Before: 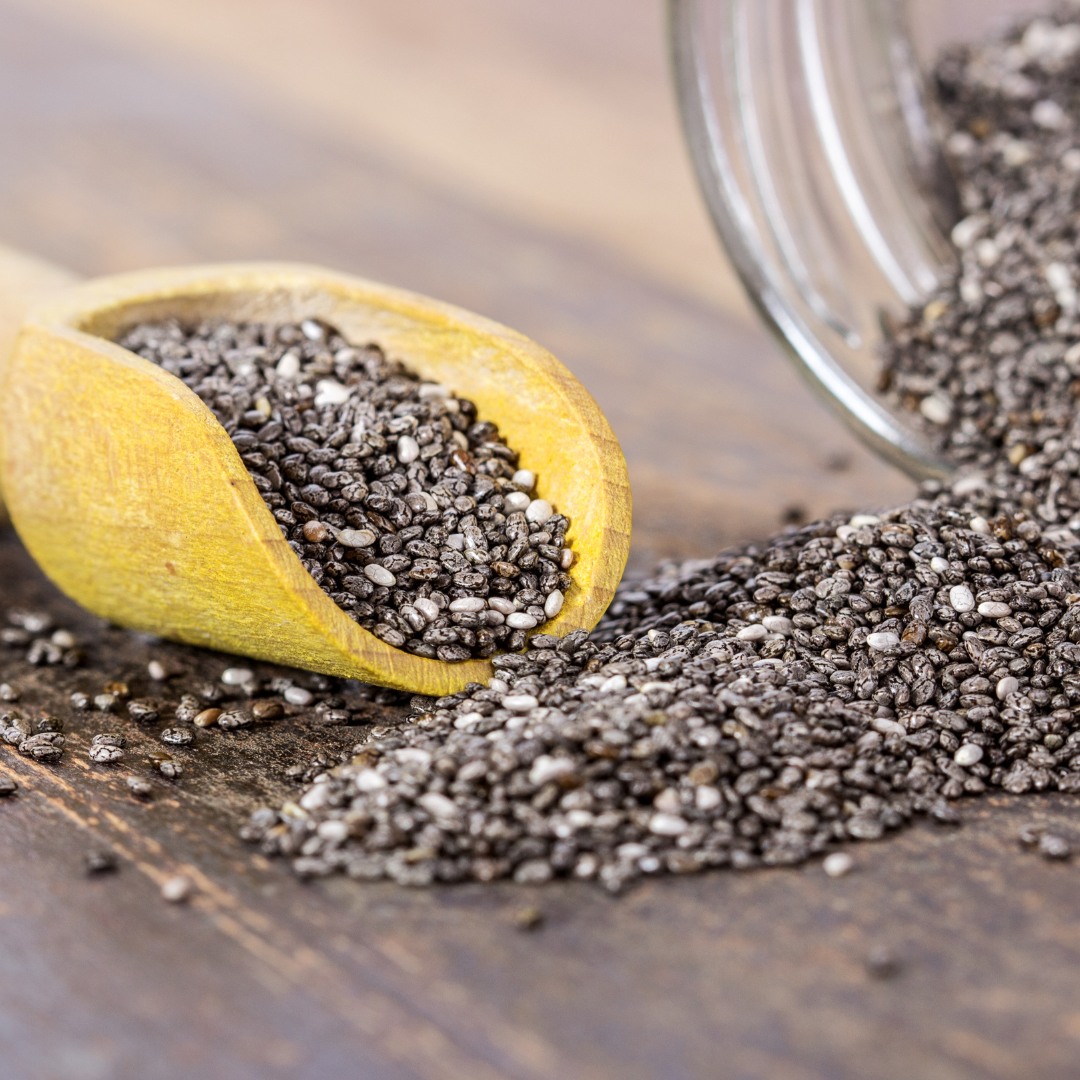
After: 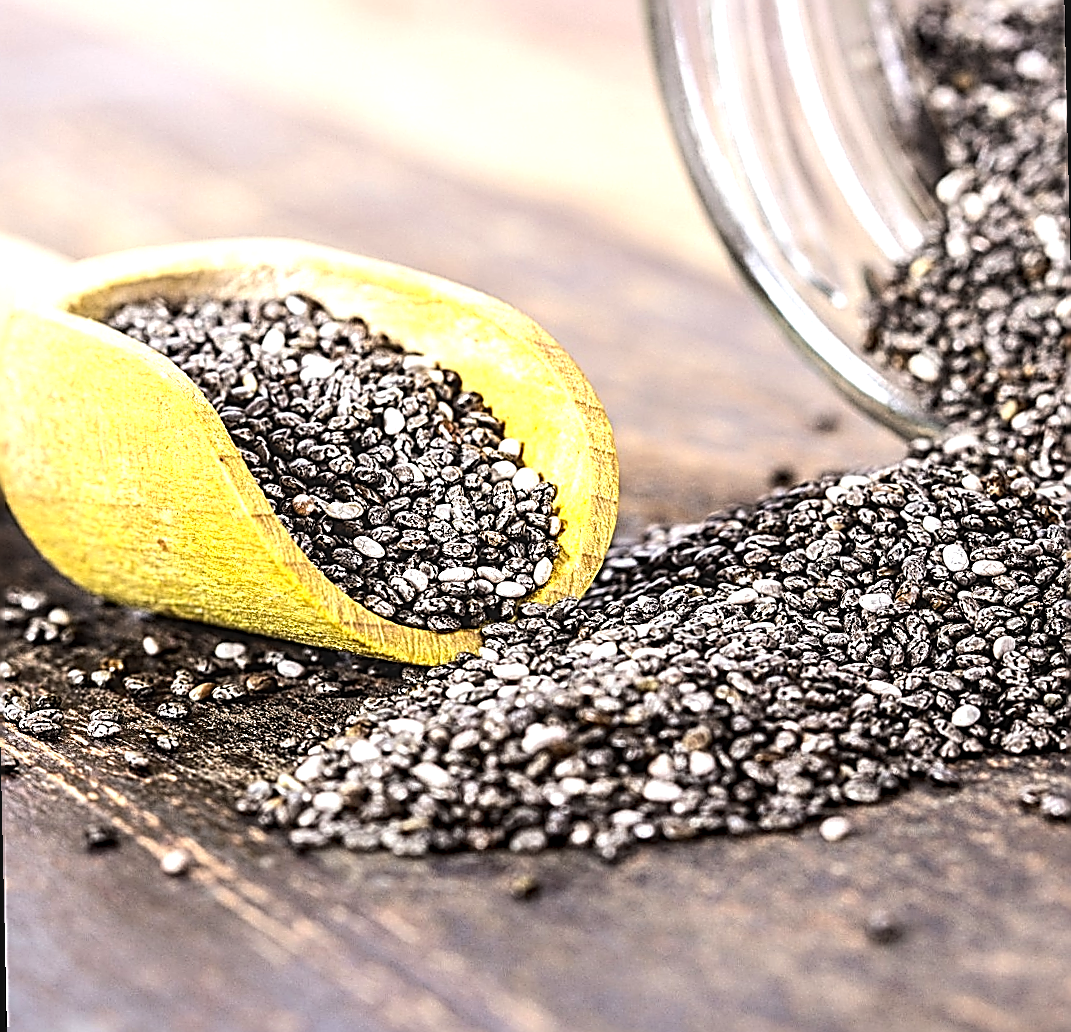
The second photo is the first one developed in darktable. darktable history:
tone equalizer: -8 EV -1.08 EV, -7 EV -1.01 EV, -6 EV -0.867 EV, -5 EV -0.578 EV, -3 EV 0.578 EV, -2 EV 0.867 EV, -1 EV 1.01 EV, +0 EV 1.08 EV, edges refinement/feathering 500, mask exposure compensation -1.57 EV, preserve details no
local contrast: on, module defaults
sharpen: amount 1.861
rotate and perspective: rotation -1.32°, lens shift (horizontal) -0.031, crop left 0.015, crop right 0.985, crop top 0.047, crop bottom 0.982
